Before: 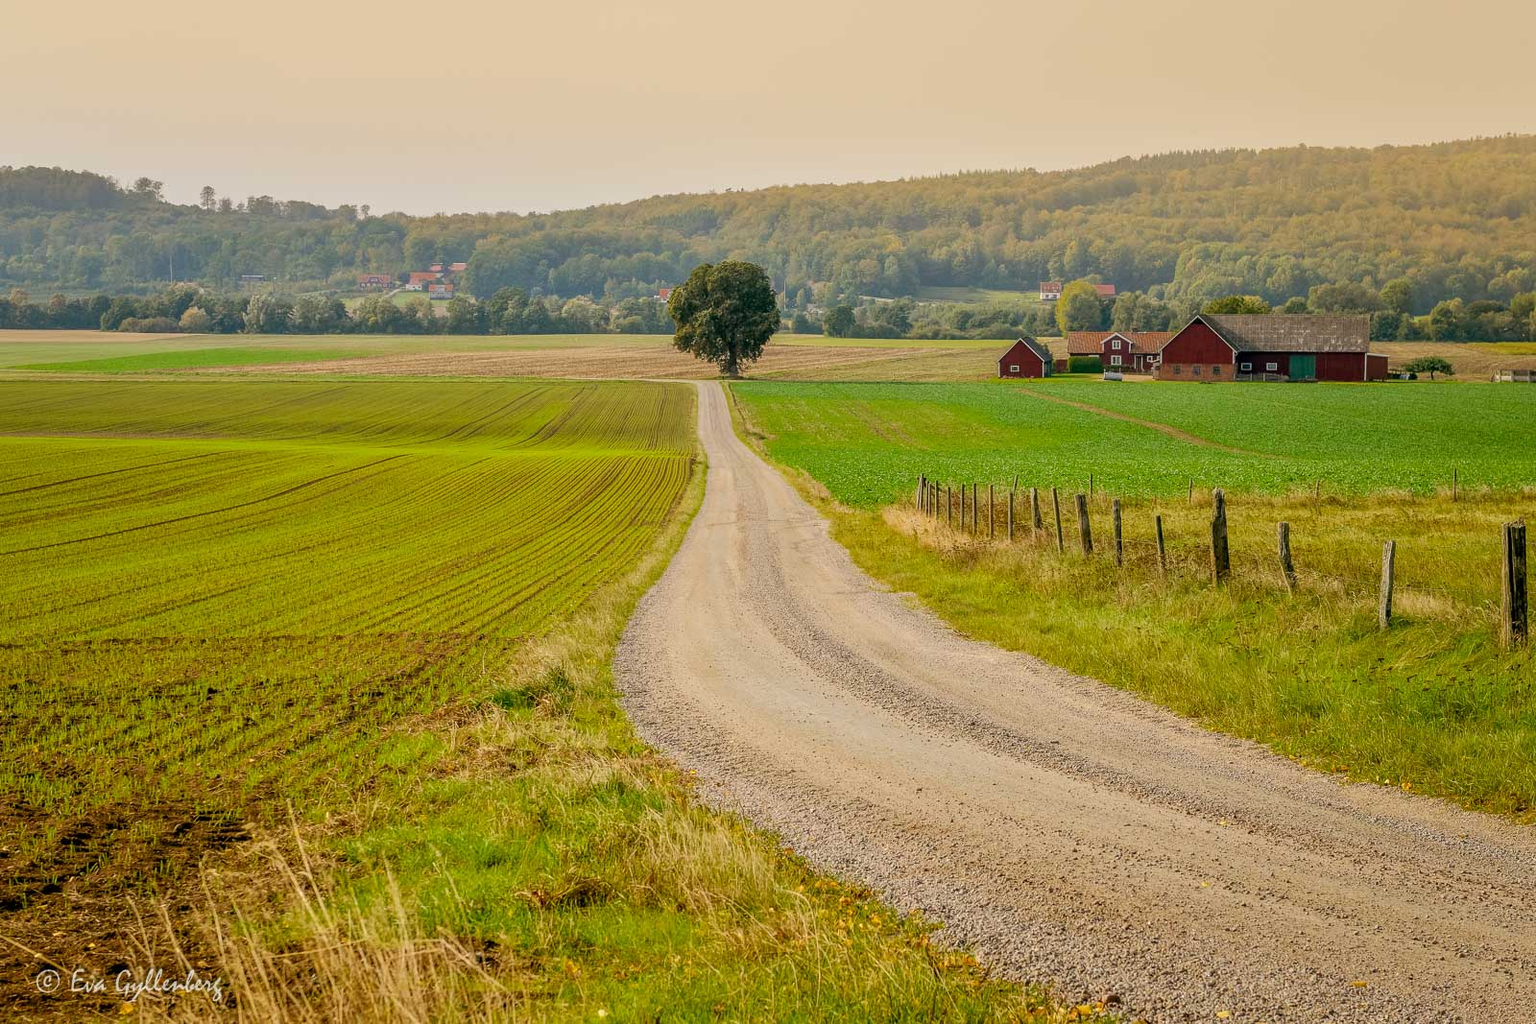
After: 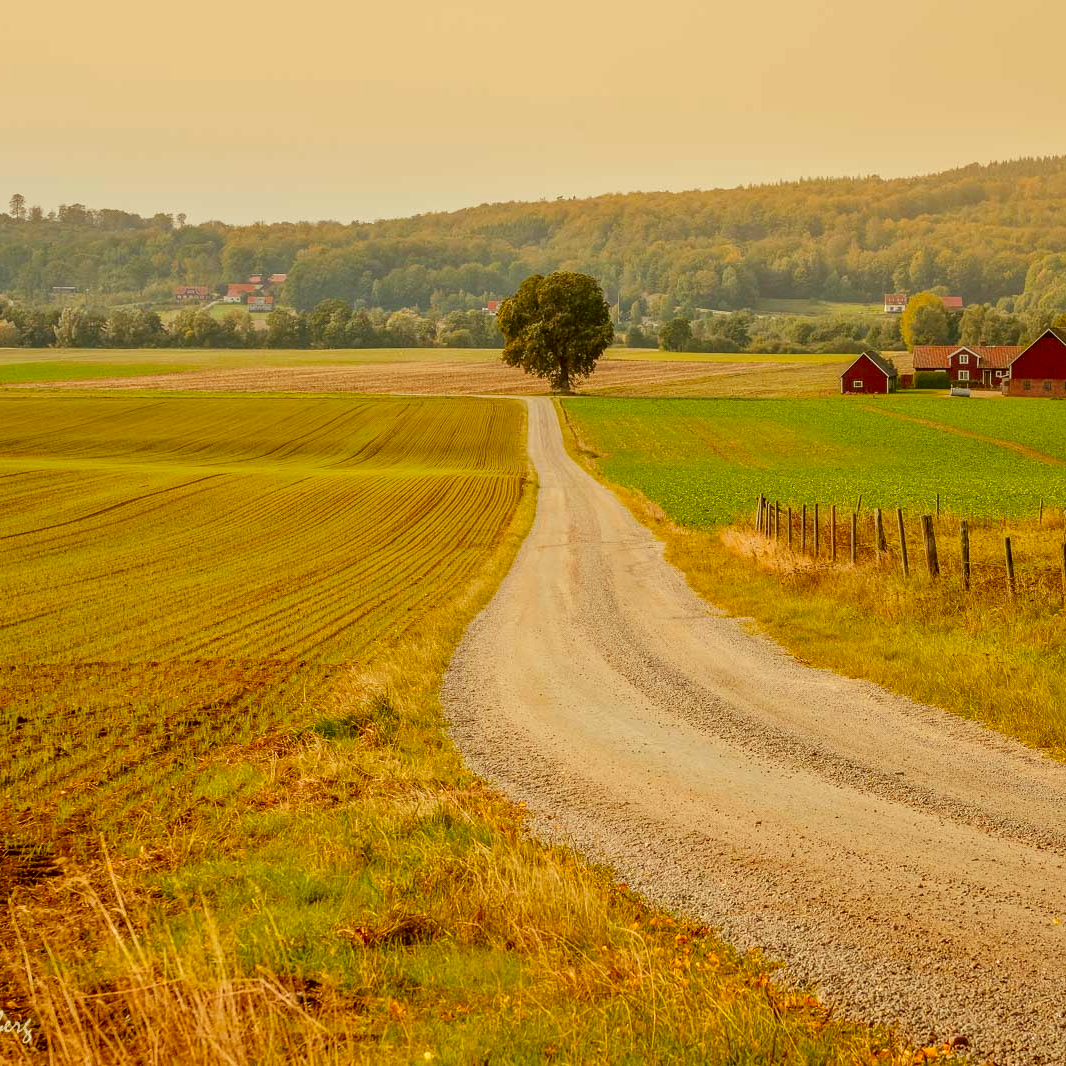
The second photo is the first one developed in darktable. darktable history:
color zones: curves: ch1 [(0.235, 0.558) (0.75, 0.5)]; ch2 [(0.25, 0.462) (0.749, 0.457)]
crop and rotate: left 12.441%, right 20.927%
color correction: highlights a* -5.58, highlights b* 9.8, shadows a* 9.56, shadows b* 24.9
